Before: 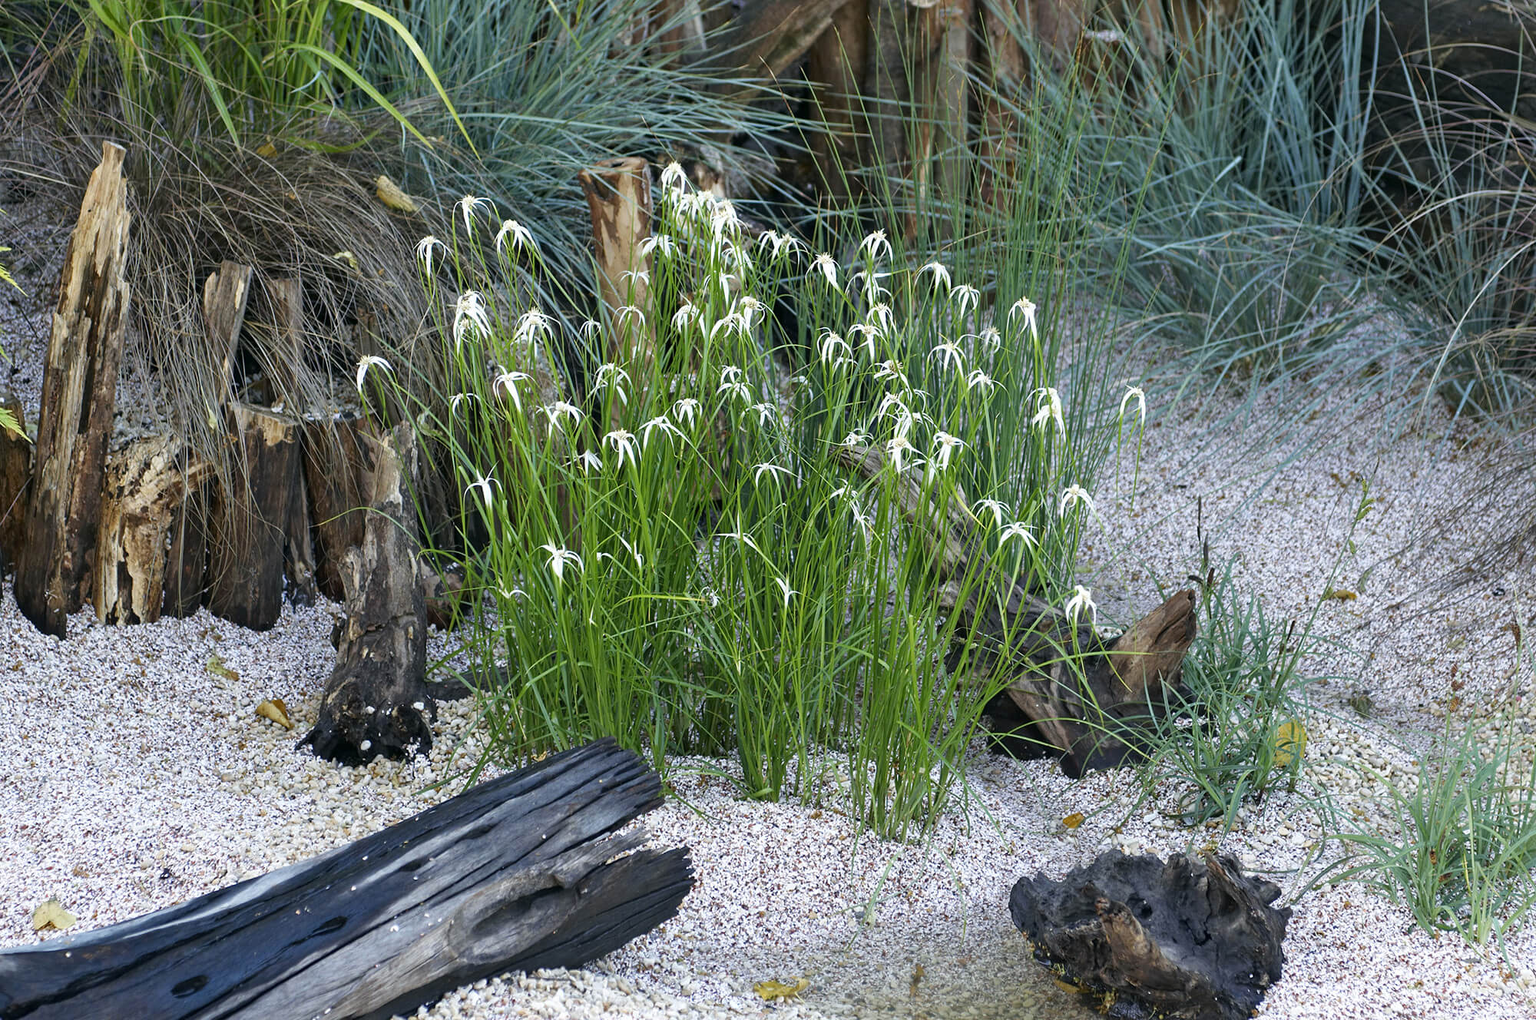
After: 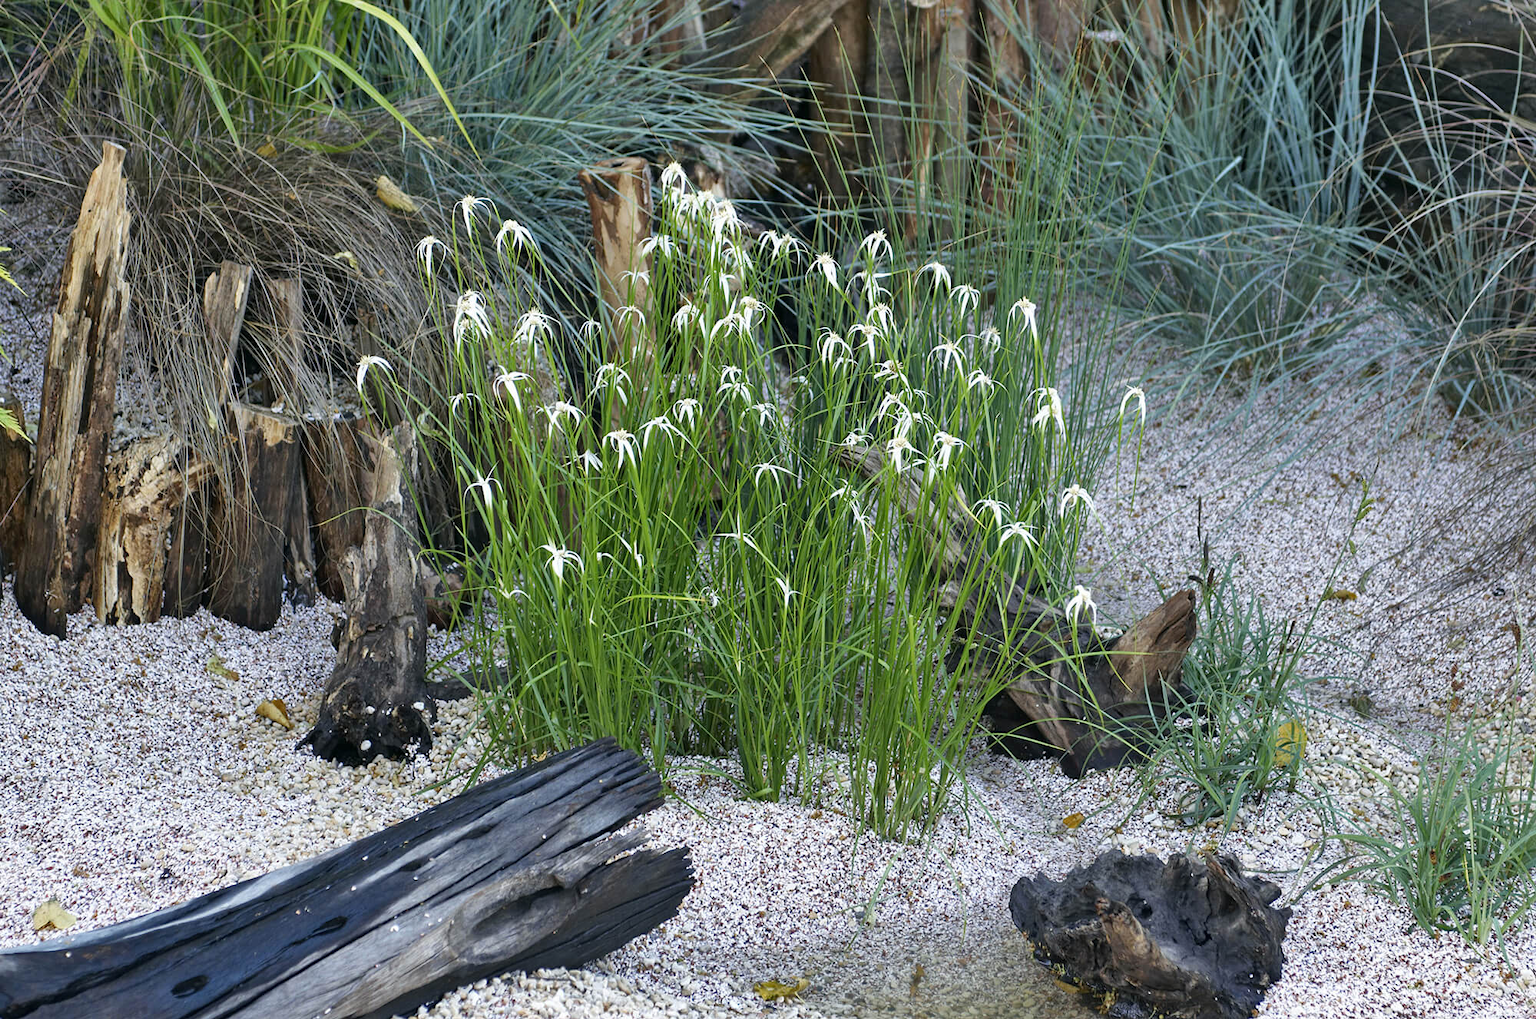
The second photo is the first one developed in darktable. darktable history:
shadows and highlights: shadows 59.46, highlights -60.29, soften with gaussian
